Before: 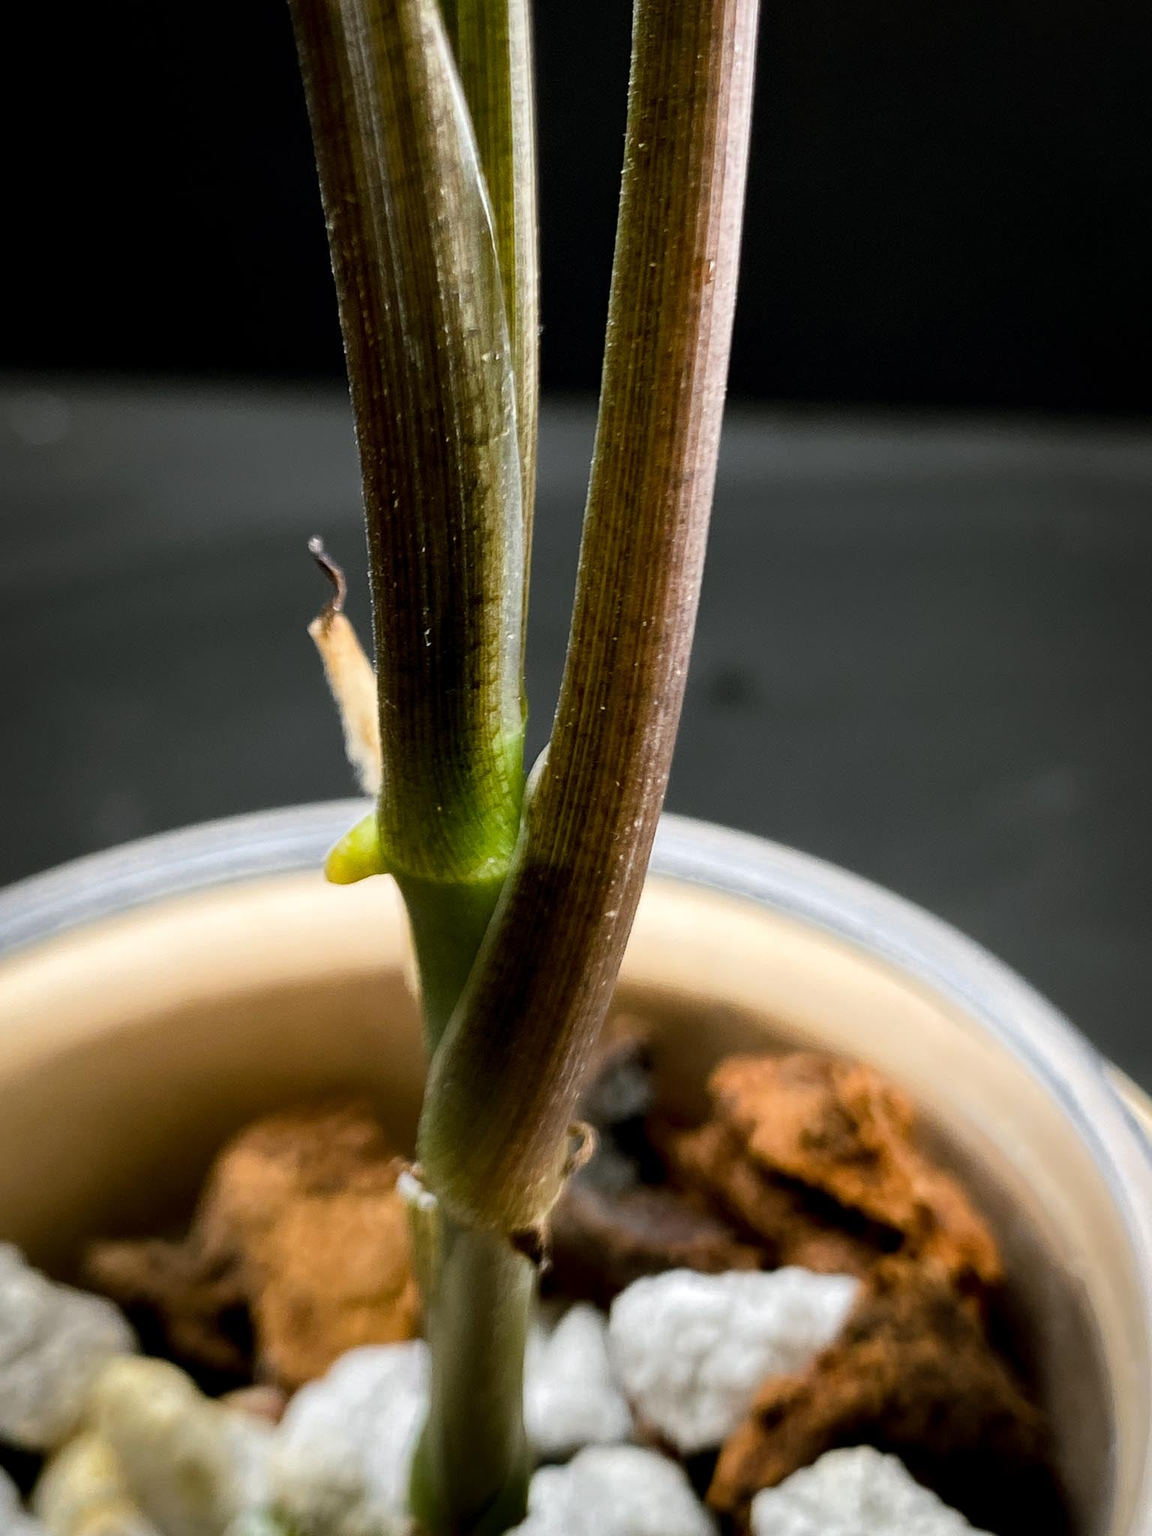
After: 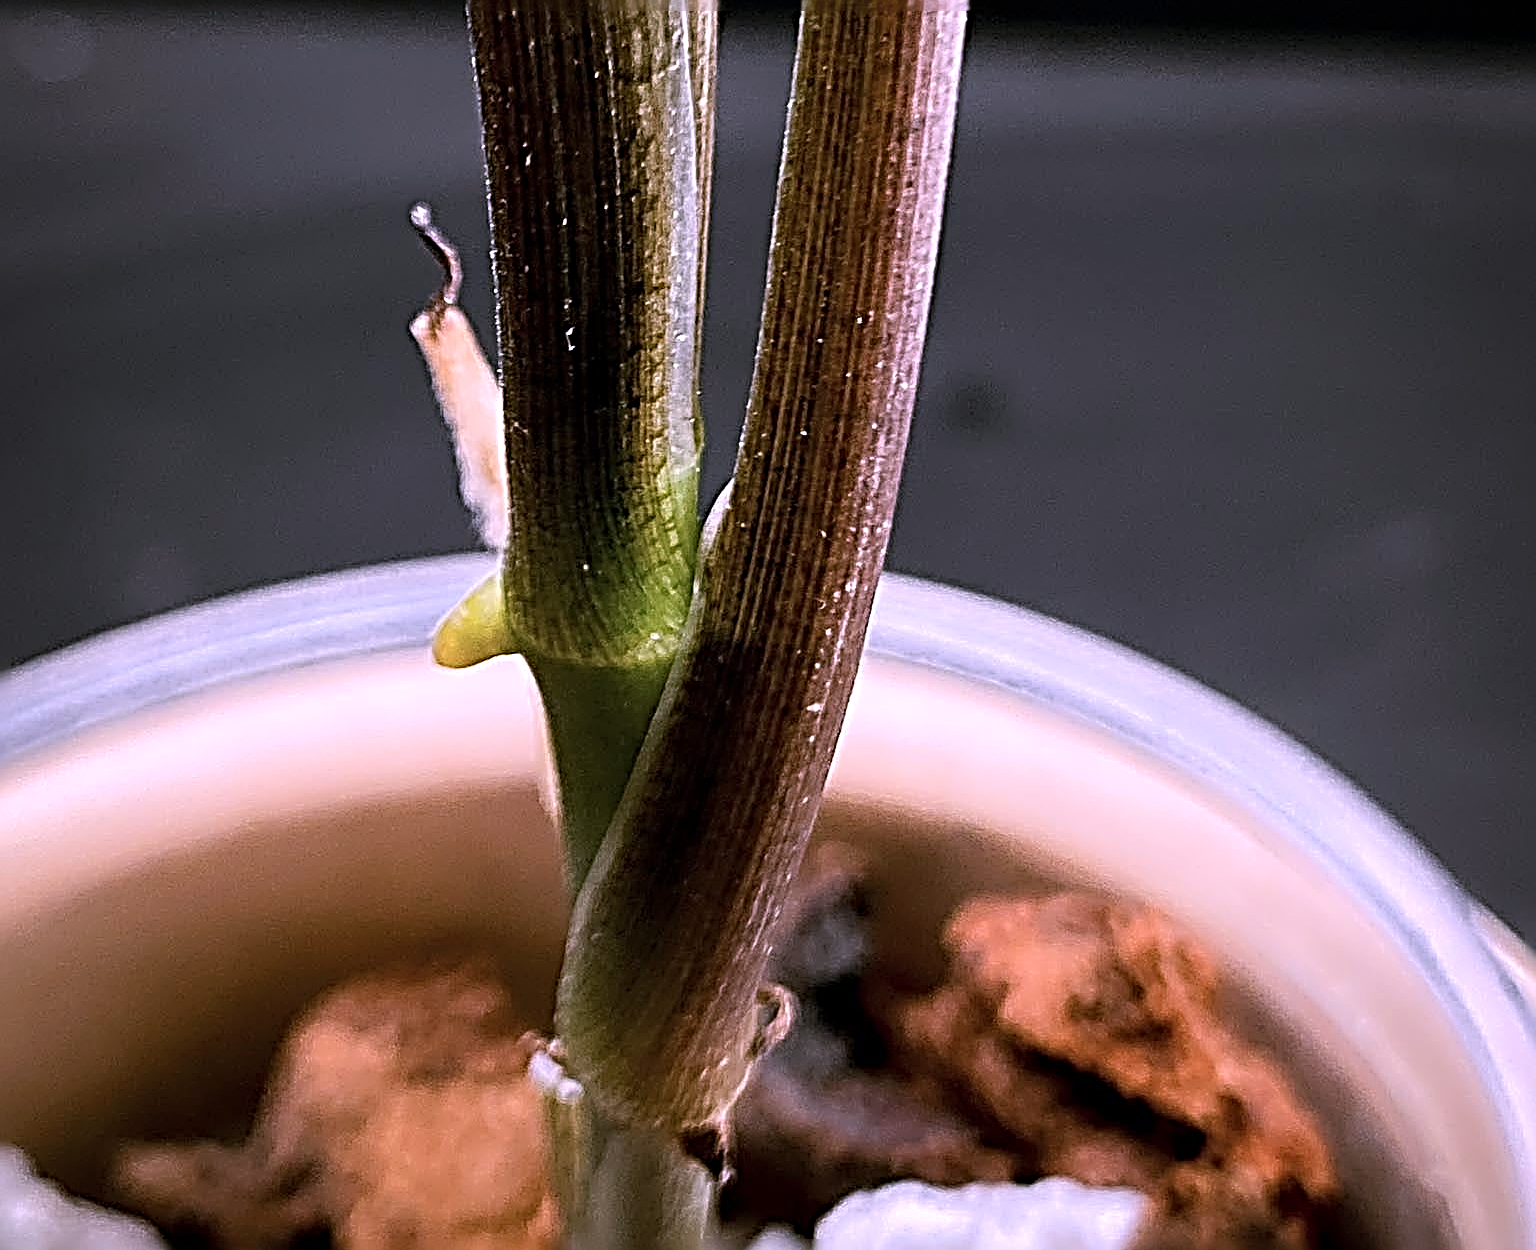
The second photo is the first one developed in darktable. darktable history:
crop and rotate: top 25%, bottom 13.962%
sharpen: radius 4.054, amount 1.987
color correction: highlights a* 15.18, highlights b* -24.83
